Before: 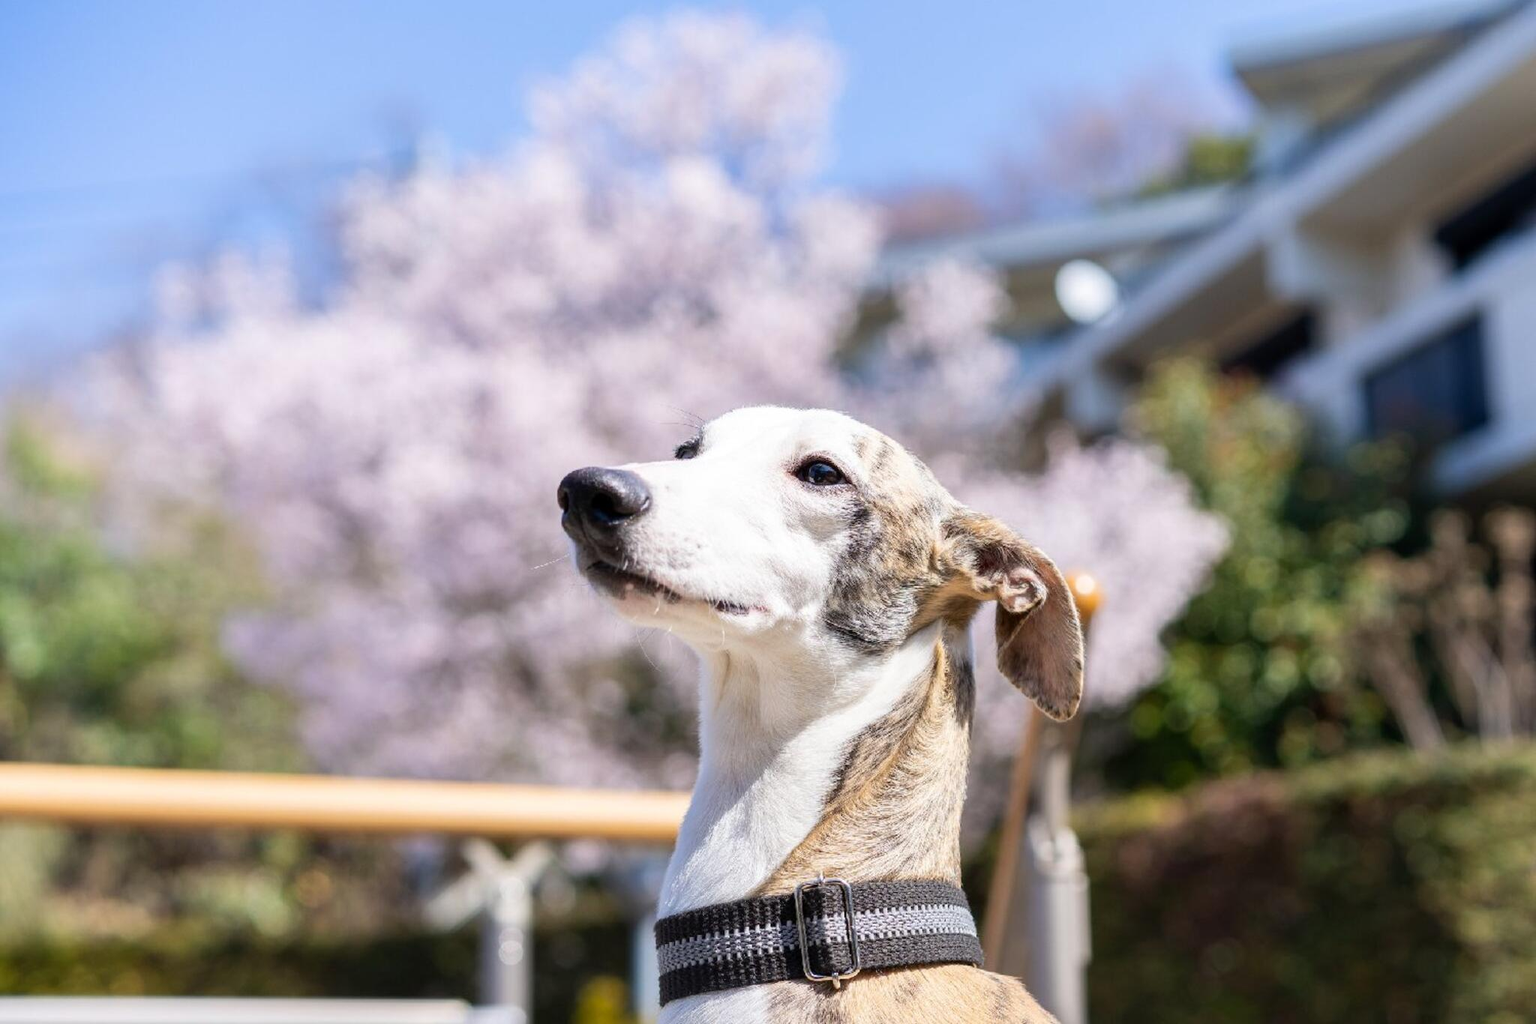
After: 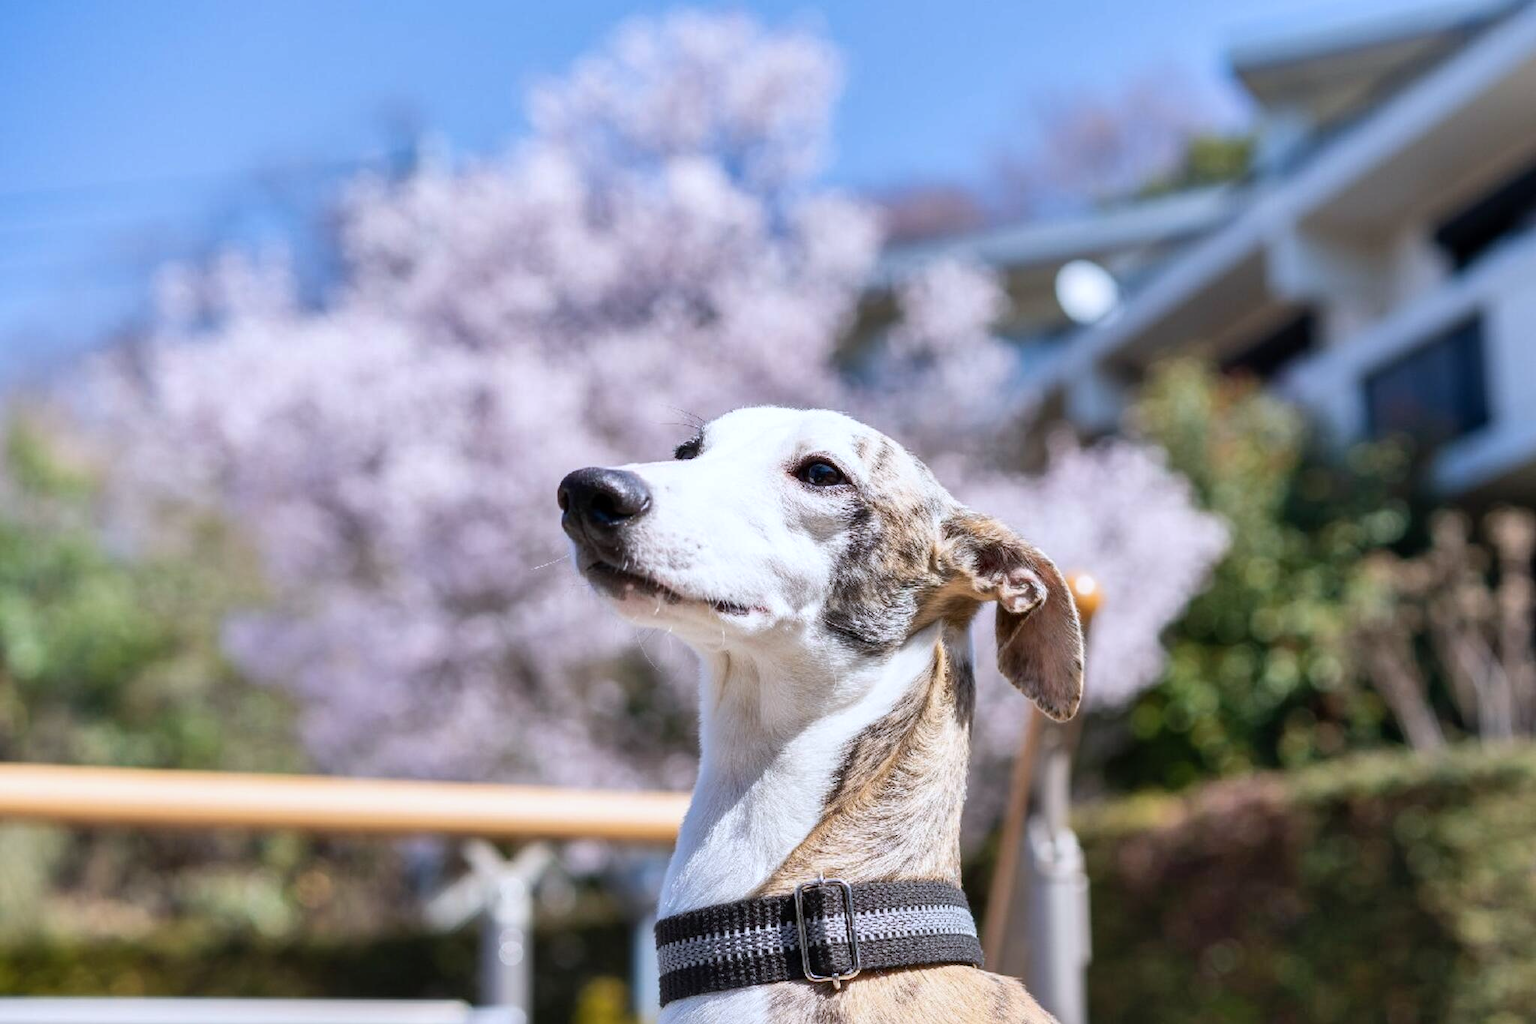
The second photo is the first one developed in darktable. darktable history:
shadows and highlights: low approximation 0.01, soften with gaussian
color correction: highlights a* -0.772, highlights b* -8.92
contrast brightness saturation: contrast 0.05
